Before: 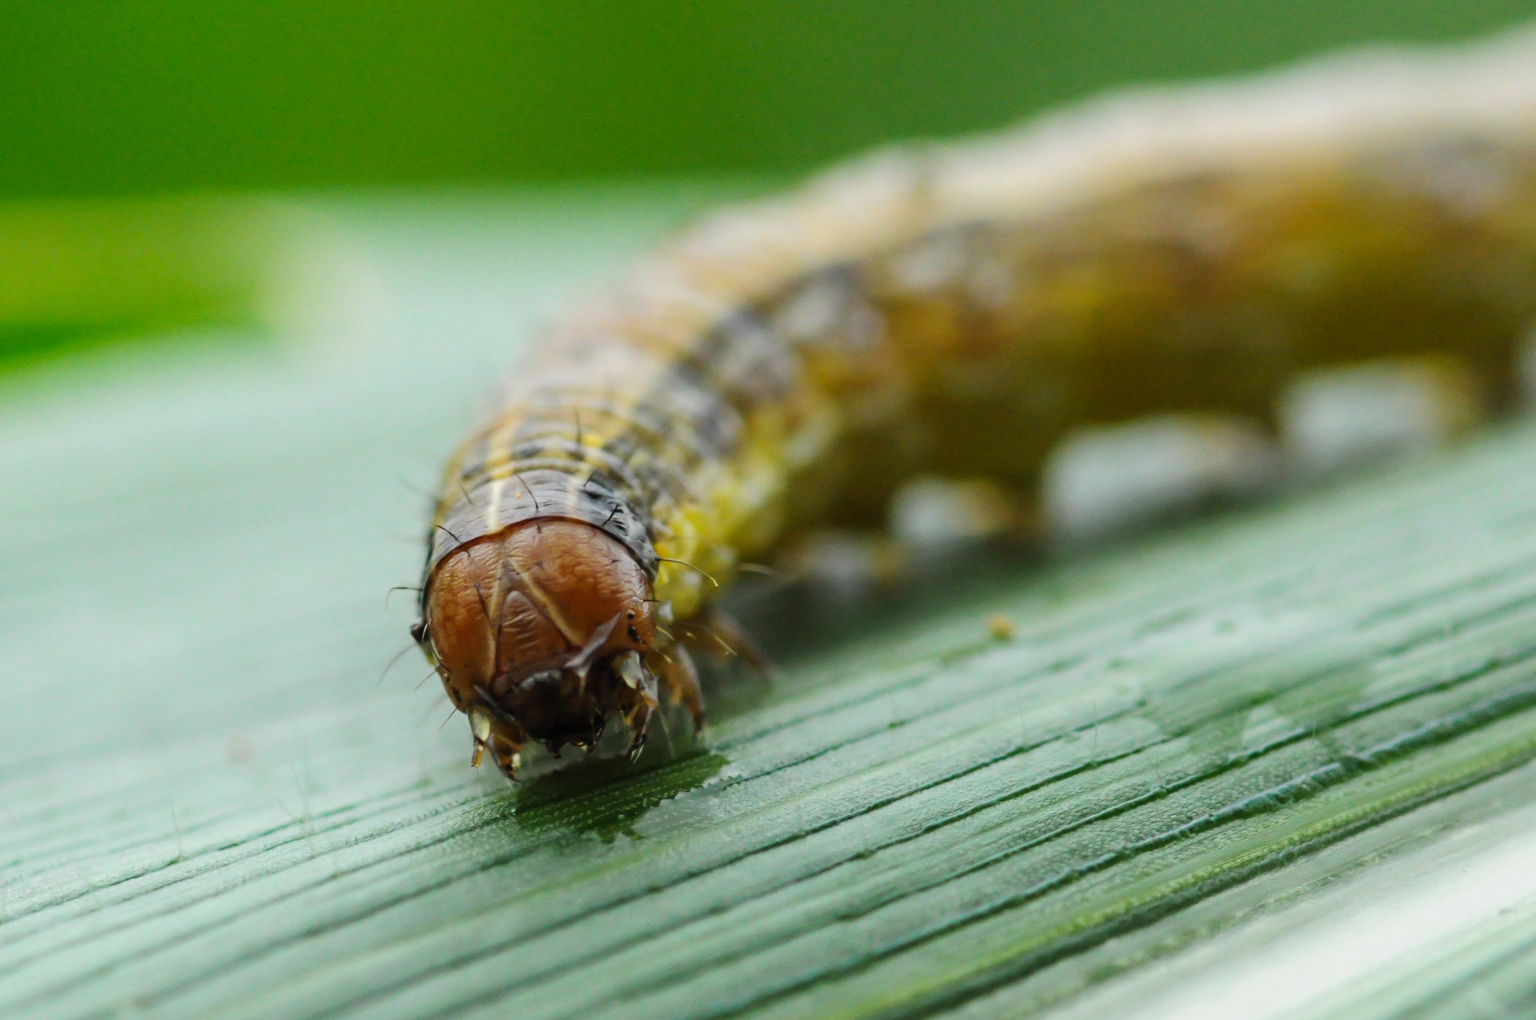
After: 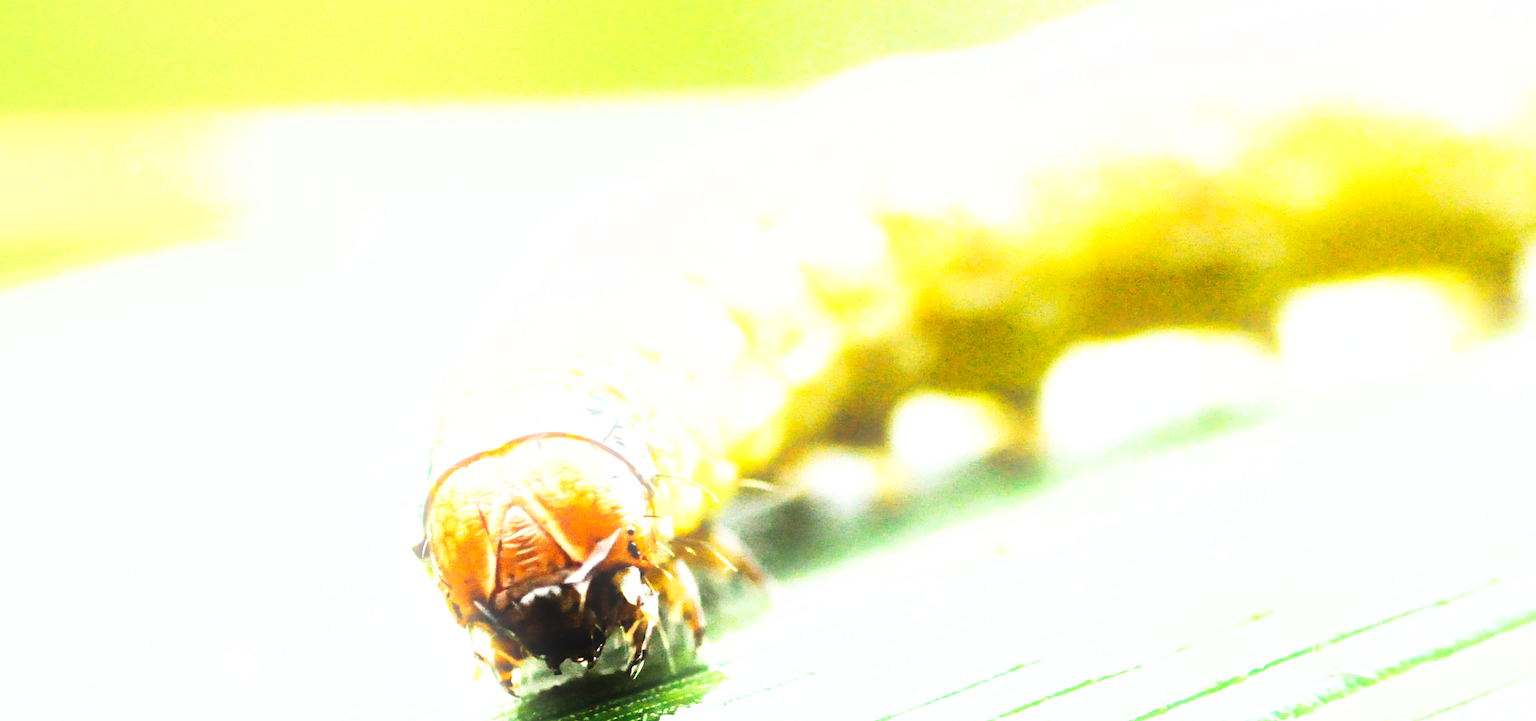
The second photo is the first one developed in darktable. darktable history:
crop and rotate: top 8.293%, bottom 20.996%
tone equalizer: -8 EV -1.08 EV, -7 EV -1.01 EV, -6 EV -0.867 EV, -5 EV -0.578 EV, -3 EV 0.578 EV, -2 EV 0.867 EV, -1 EV 1.01 EV, +0 EV 1.08 EV, edges refinement/feathering 500, mask exposure compensation -1.57 EV, preserve details no
exposure: black level correction 0, exposure 1.625 EV, compensate exposure bias true, compensate highlight preservation false
bloom: size 13.65%, threshold 98.39%, strength 4.82%
base curve: curves: ch0 [(0, 0) (0.007, 0.004) (0.027, 0.03) (0.046, 0.07) (0.207, 0.54) (0.442, 0.872) (0.673, 0.972) (1, 1)], preserve colors none
